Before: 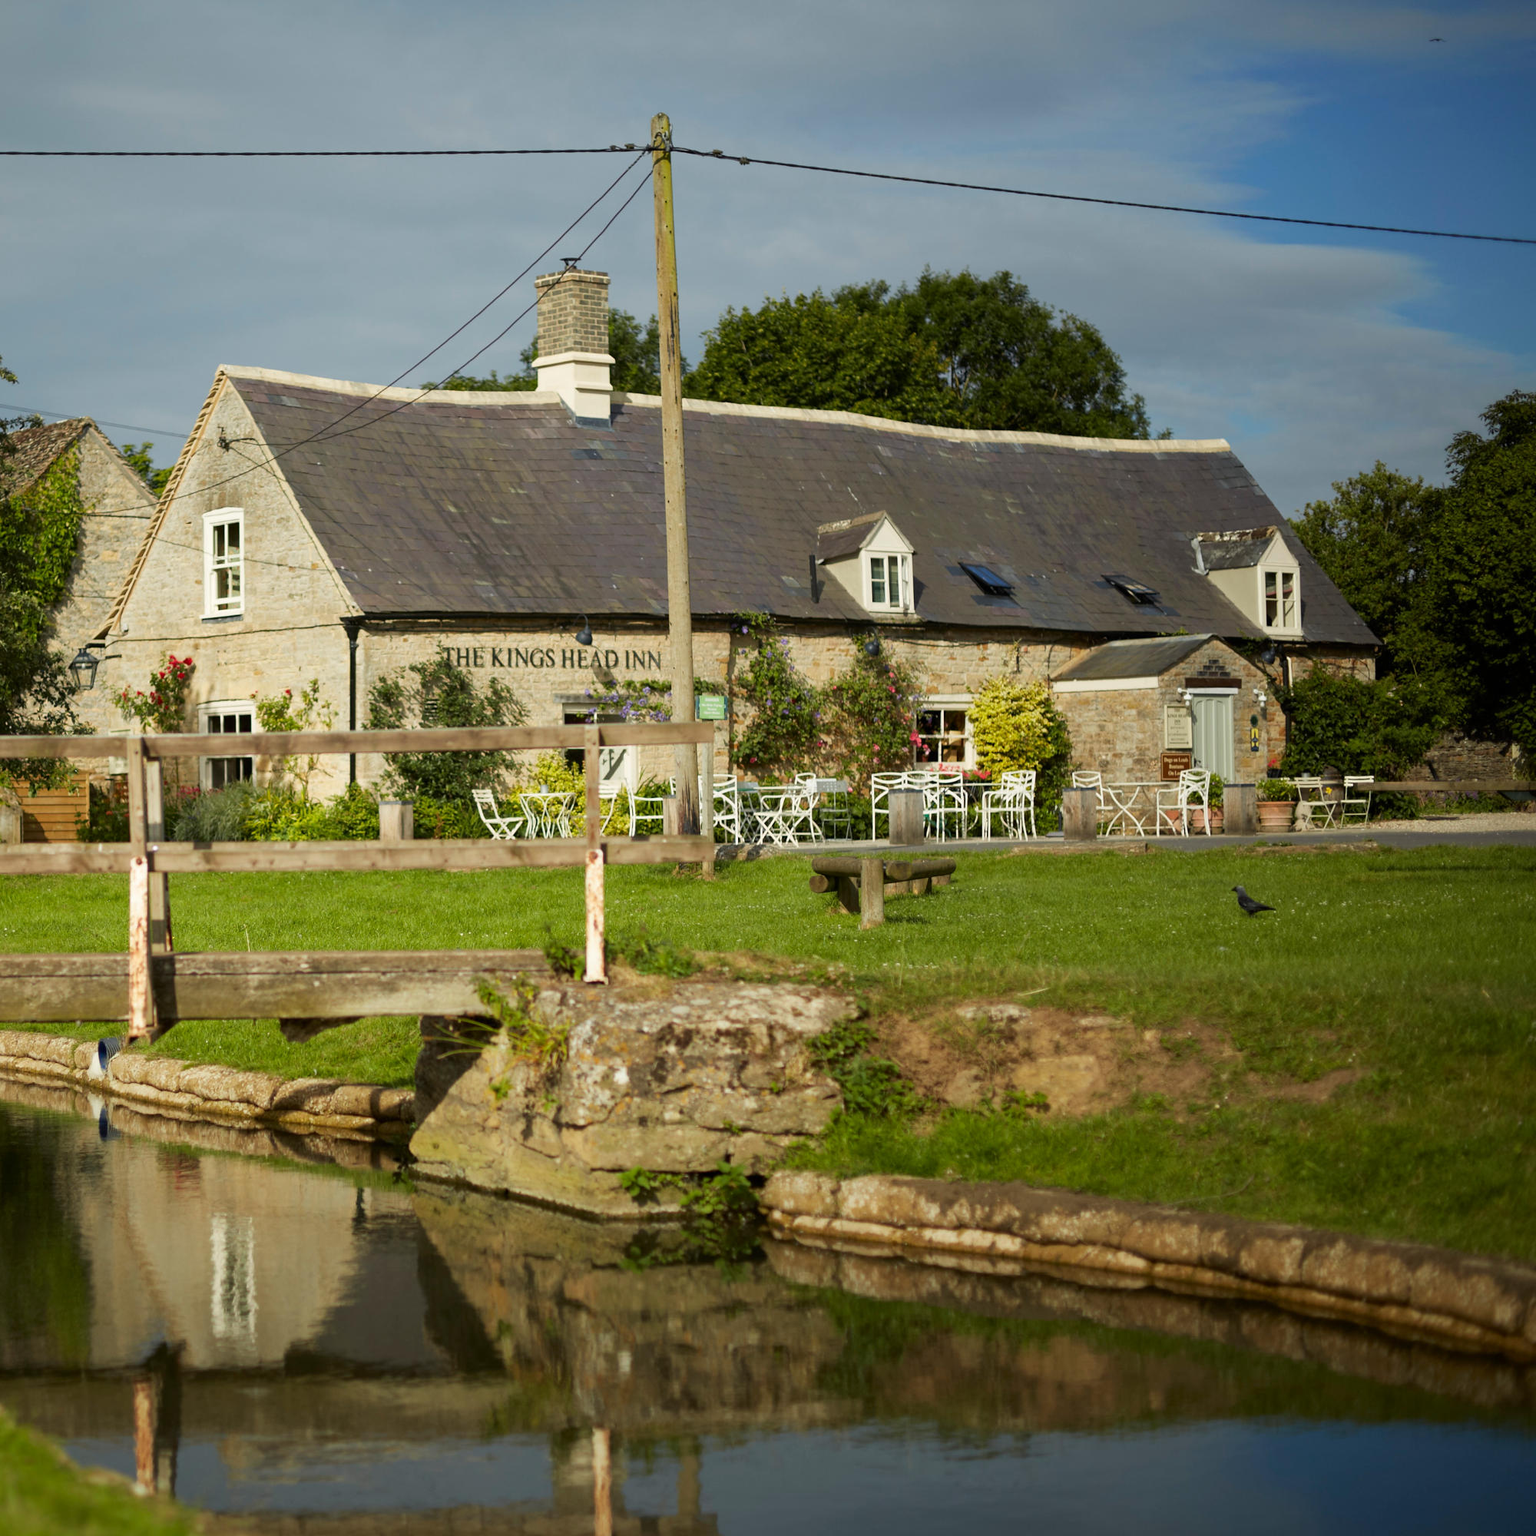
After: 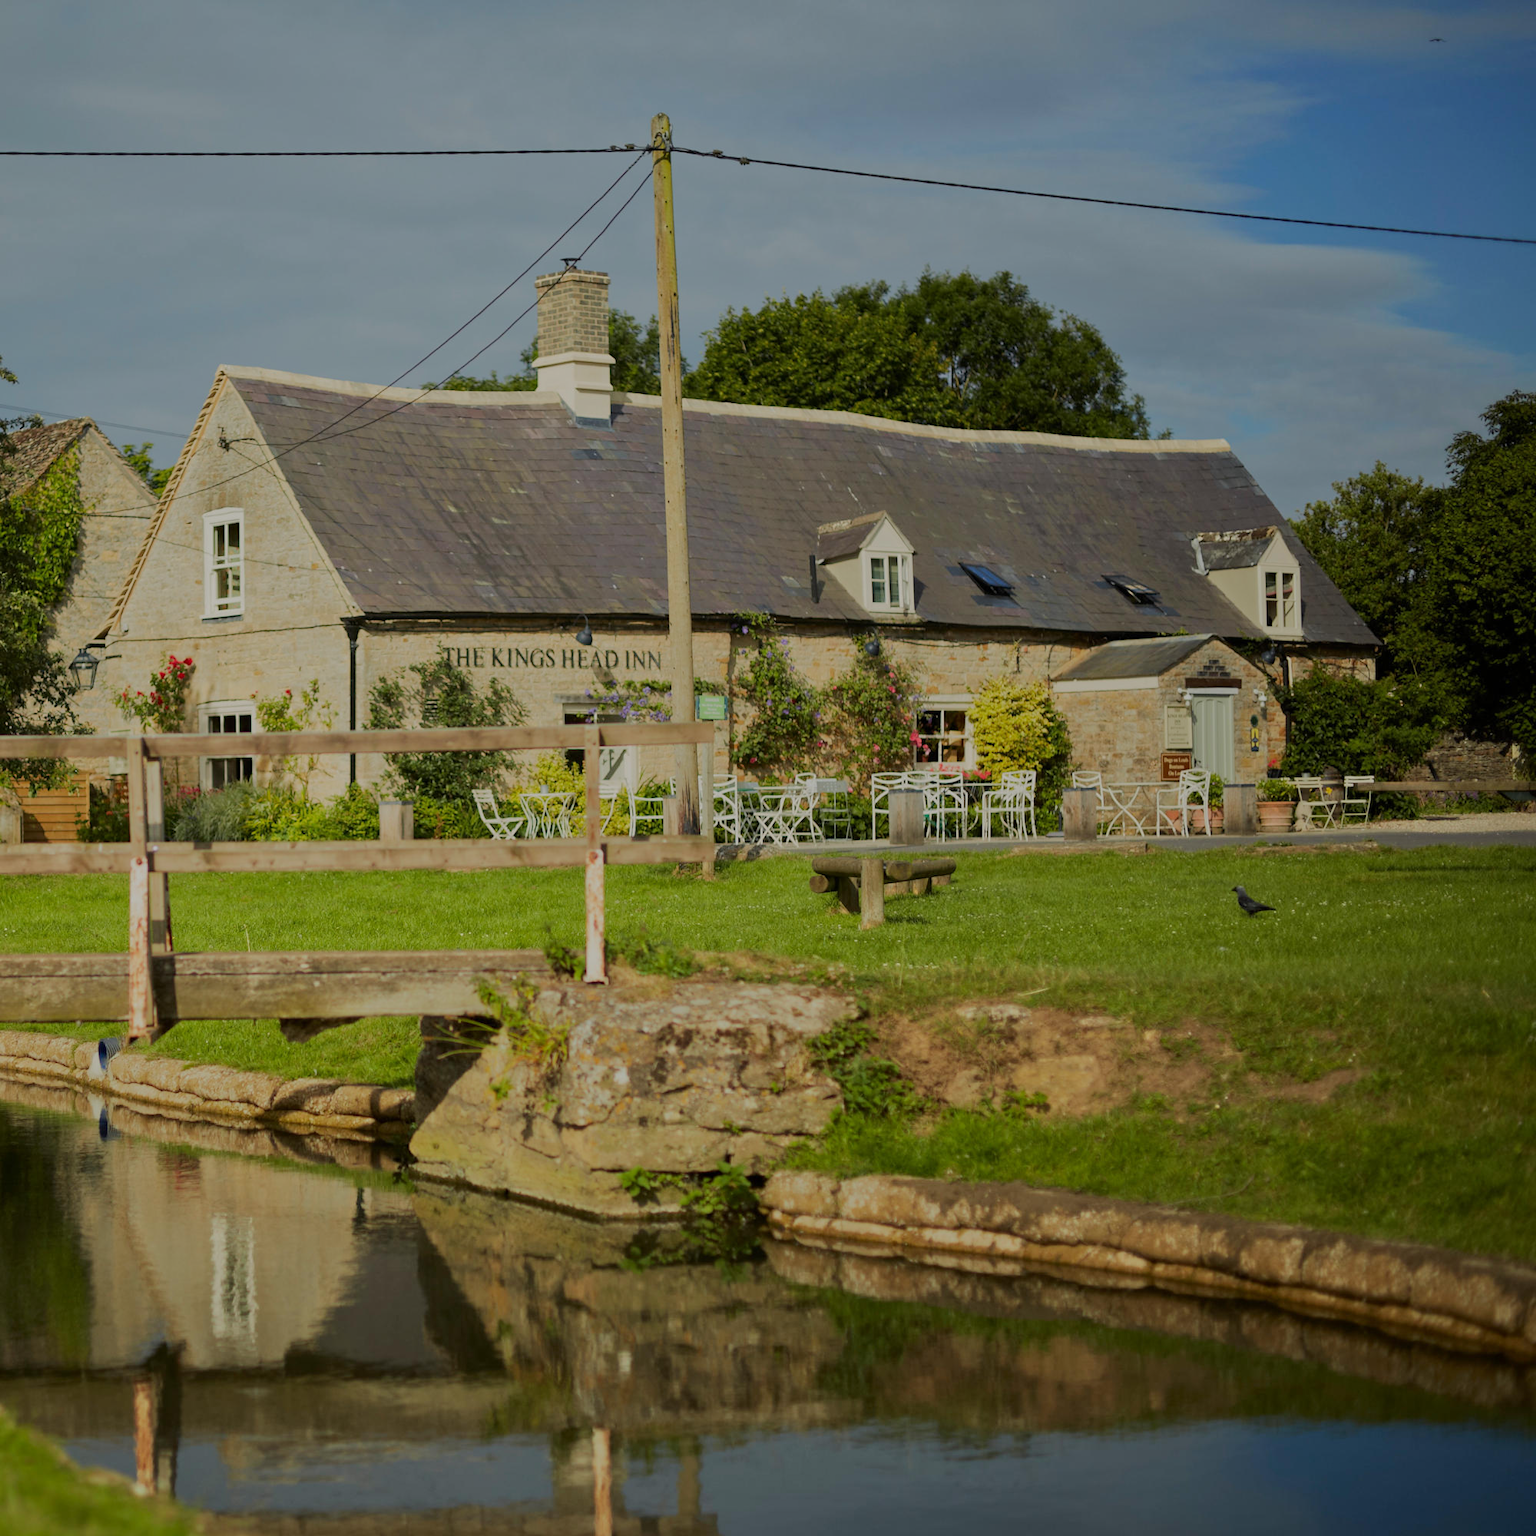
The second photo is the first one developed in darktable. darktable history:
tone equalizer: -8 EV -0.021 EV, -7 EV 0.038 EV, -6 EV -0.008 EV, -5 EV 0.008 EV, -4 EV -0.04 EV, -3 EV -0.23 EV, -2 EV -0.684 EV, -1 EV -1 EV, +0 EV -0.996 EV, edges refinement/feathering 500, mask exposure compensation -1.57 EV, preserve details guided filter
